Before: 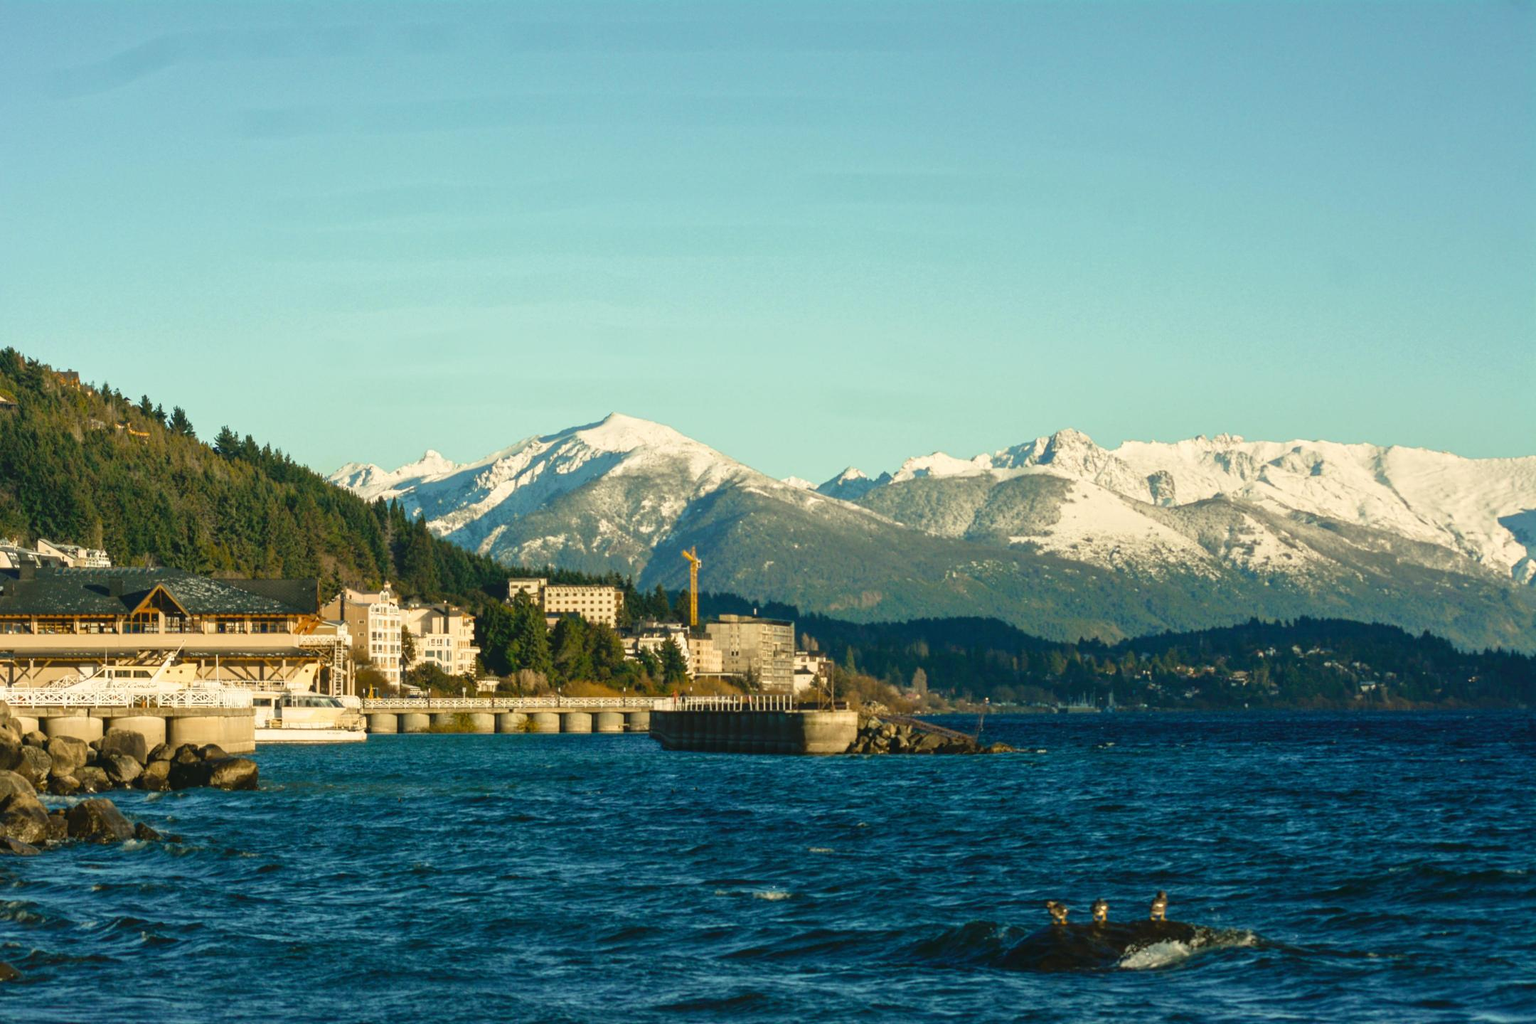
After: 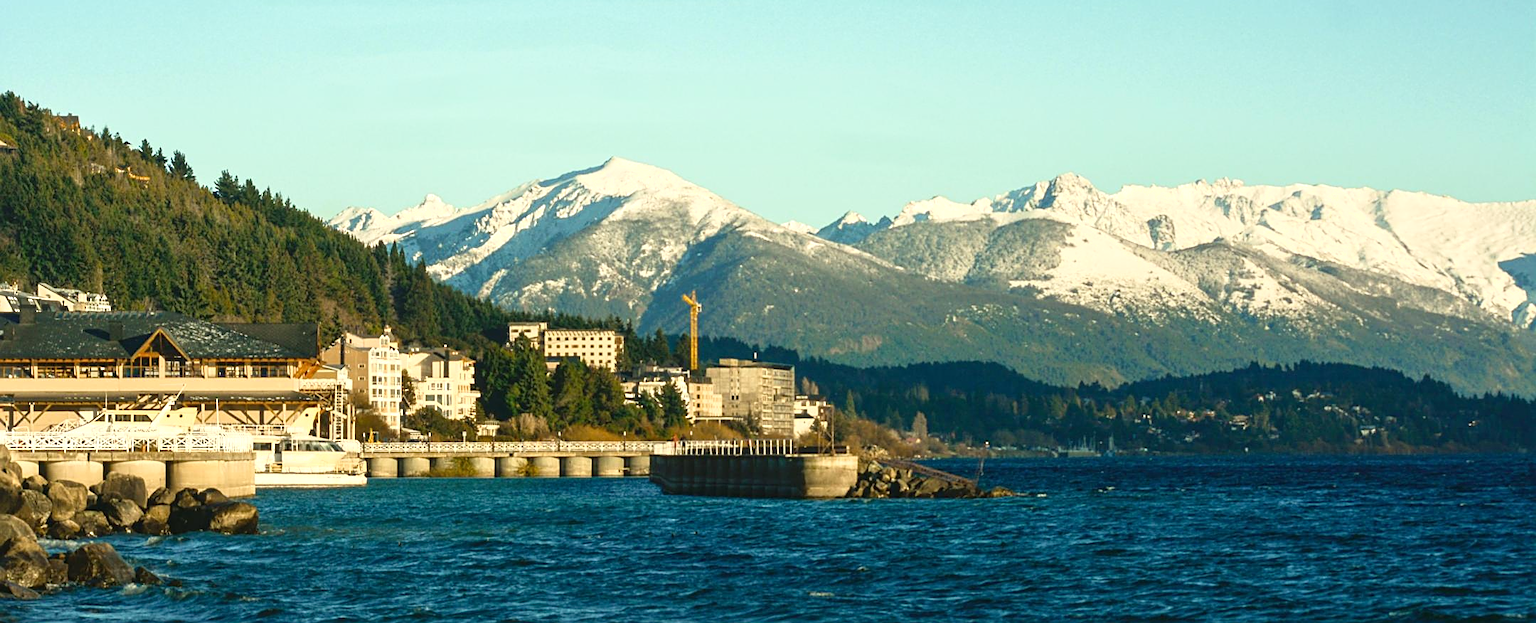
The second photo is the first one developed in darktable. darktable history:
crop and rotate: top 25.048%, bottom 13.982%
levels: levels [0, 0.474, 0.947]
shadows and highlights: shadows -1.11, highlights 41.2
sharpen: on, module defaults
